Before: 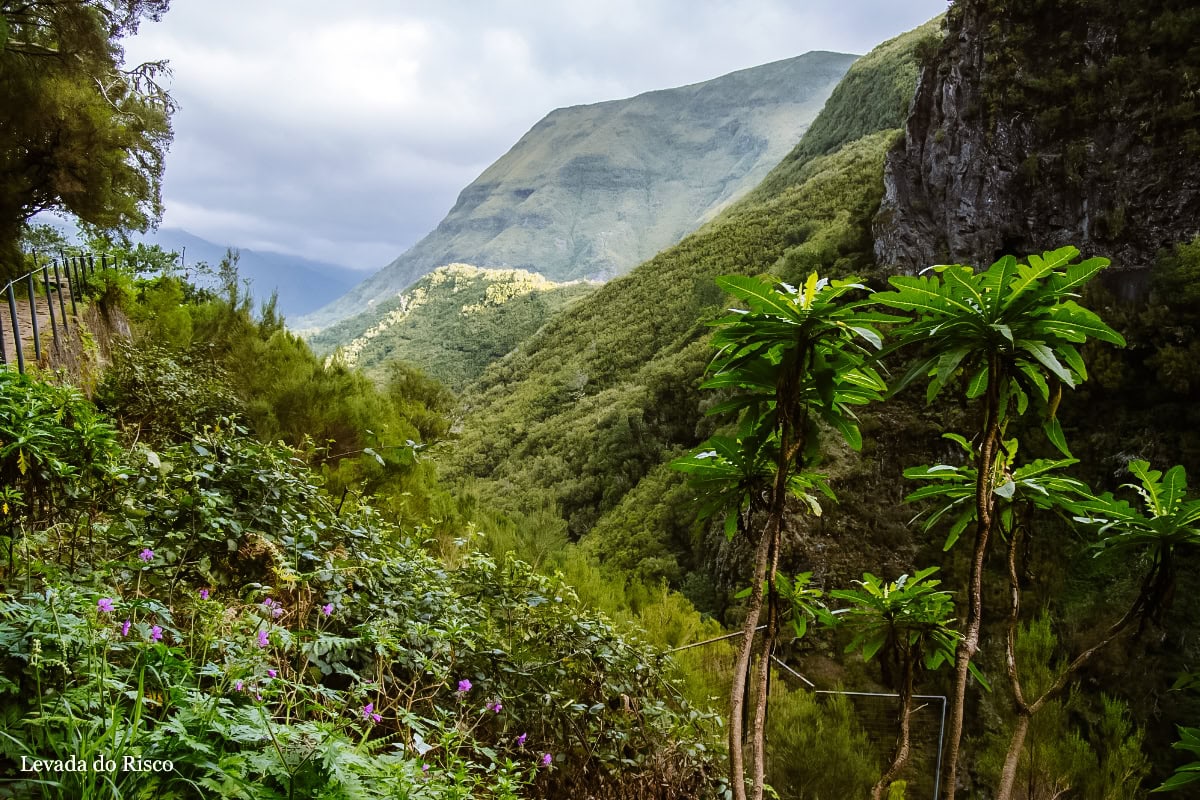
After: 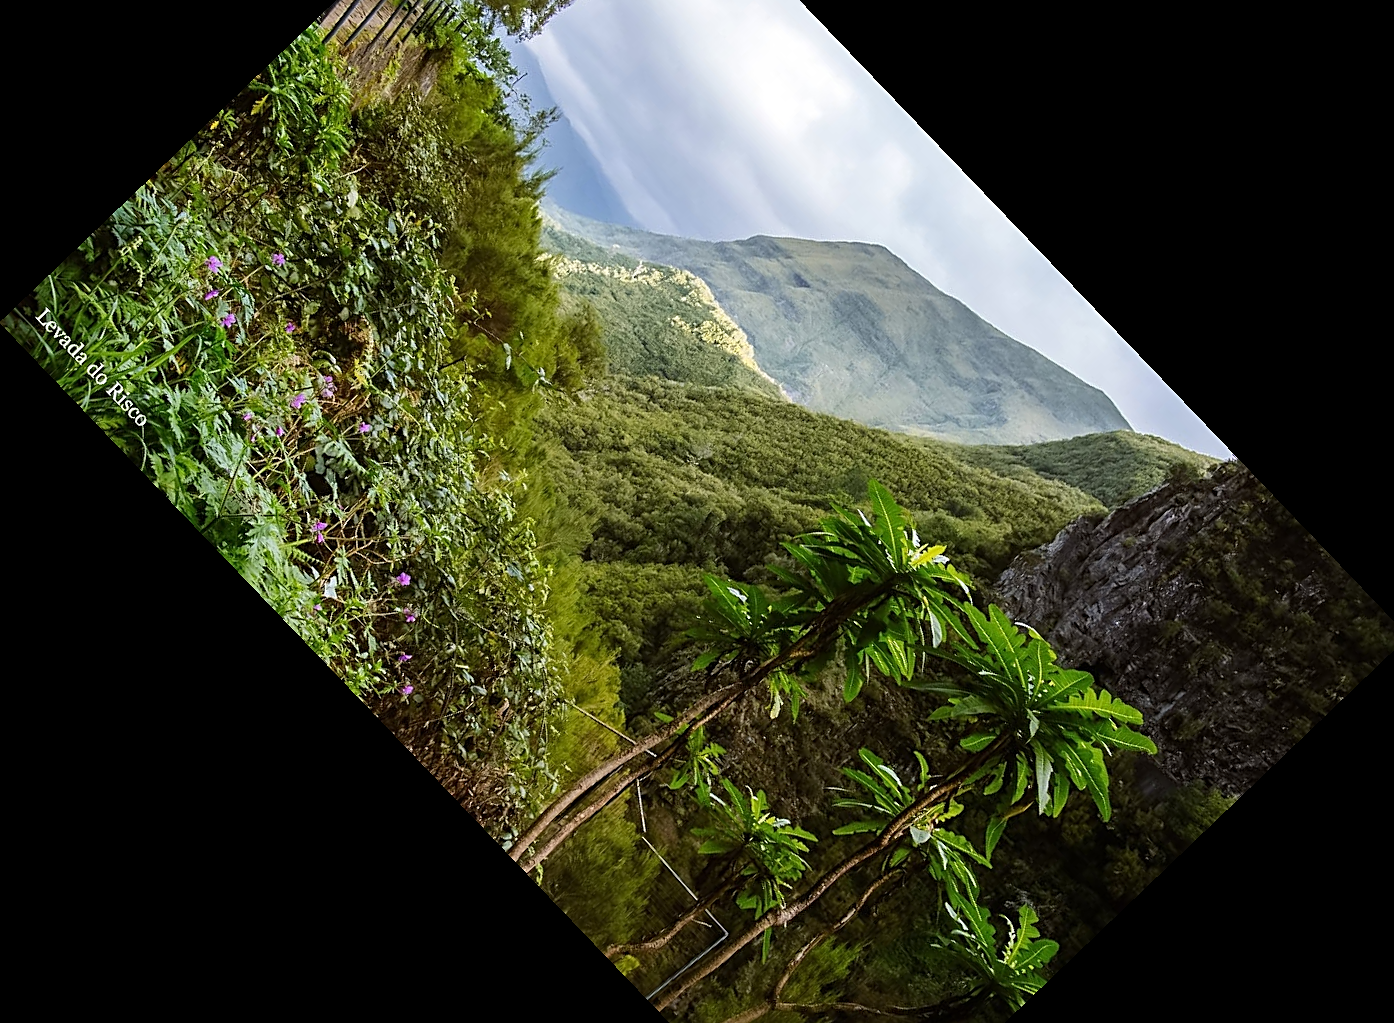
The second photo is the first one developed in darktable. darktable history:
crop and rotate: angle -46.26°, top 16.234%, right 0.912%, bottom 11.704%
sharpen: on, module defaults
